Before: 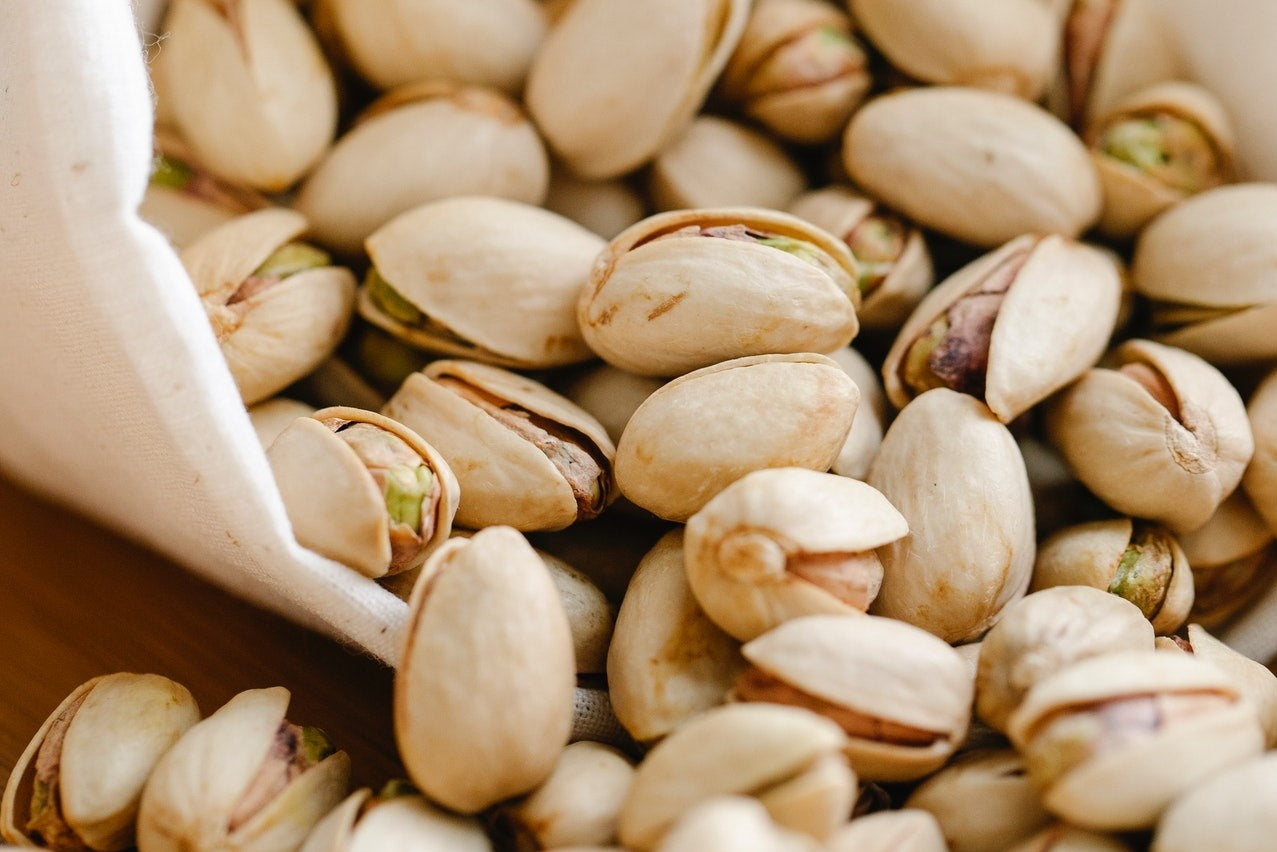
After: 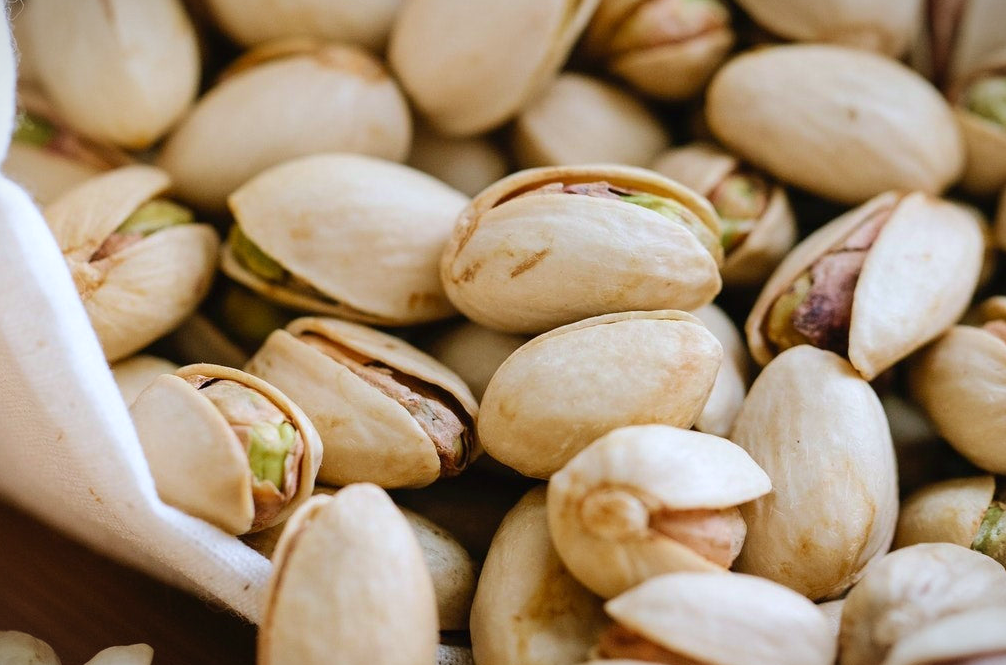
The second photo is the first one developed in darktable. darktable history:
velvia: on, module defaults
white balance: red 0.954, blue 1.079
vignetting: fall-off start 100%, fall-off radius 64.94%, automatic ratio true, unbound false
crop and rotate: left 10.77%, top 5.1%, right 10.41%, bottom 16.76%
